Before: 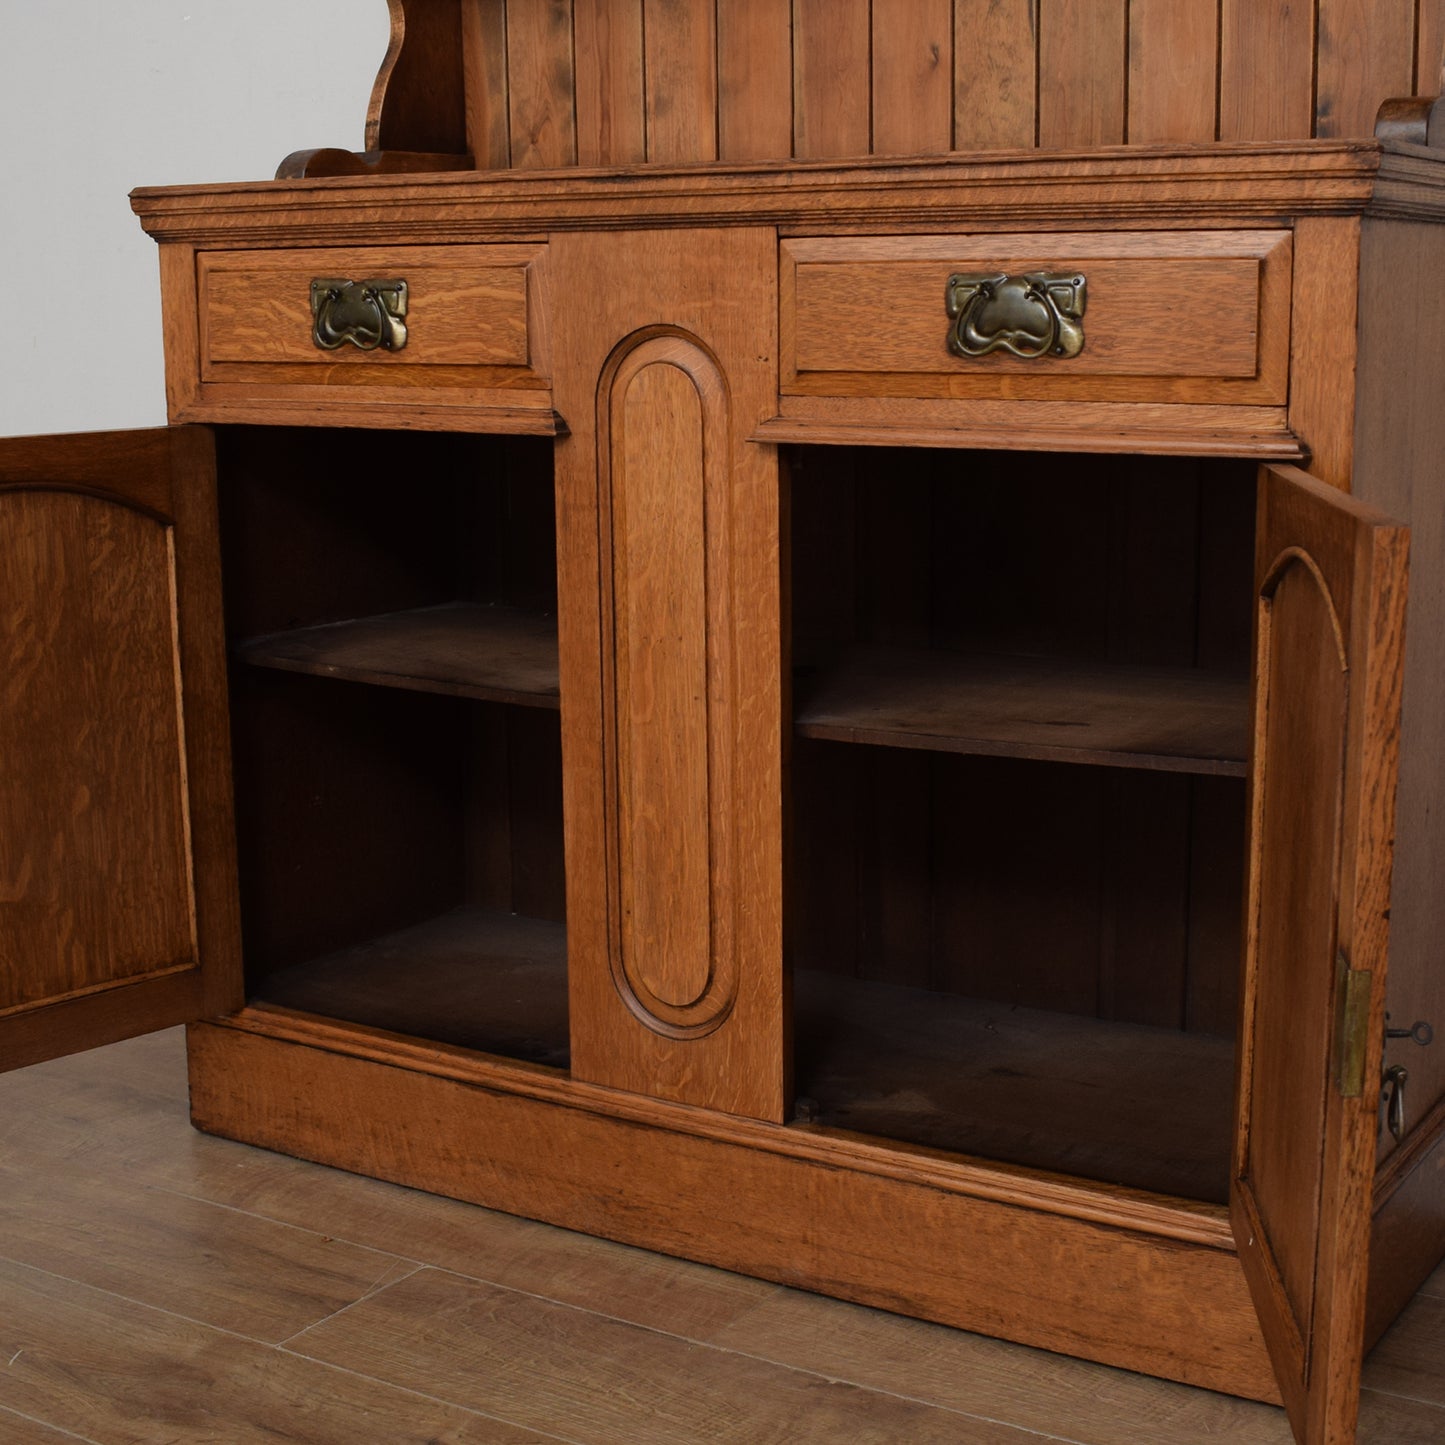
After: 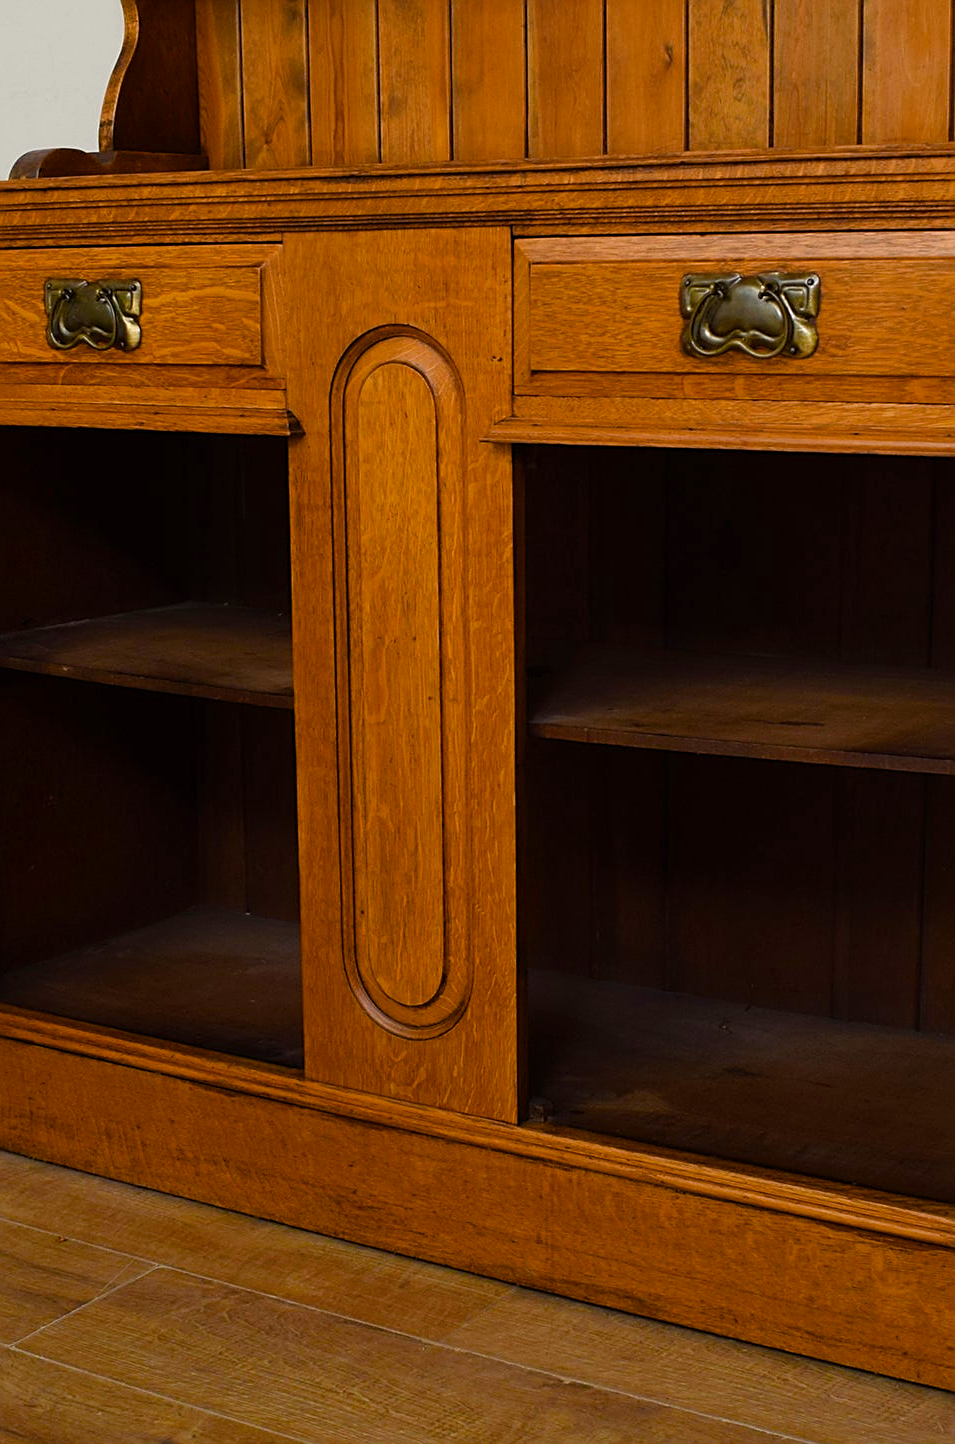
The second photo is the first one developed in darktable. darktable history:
sharpen: on, module defaults
crop and rotate: left 18.433%, right 15.473%
color balance rgb: highlights gain › luminance 6.17%, highlights gain › chroma 1.331%, highlights gain › hue 87.29°, perceptual saturation grading › global saturation 36.836%, perceptual saturation grading › shadows 35.813%
